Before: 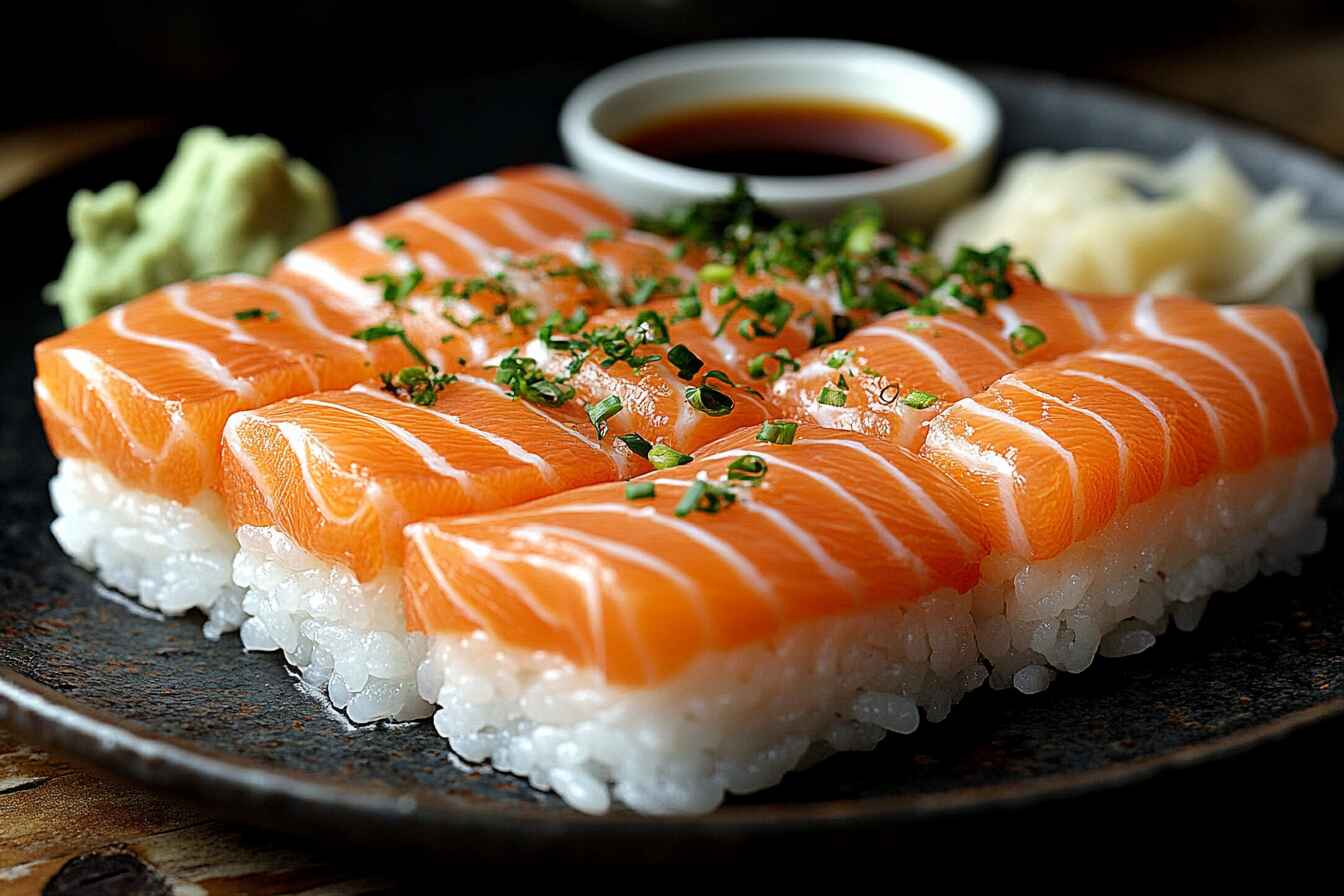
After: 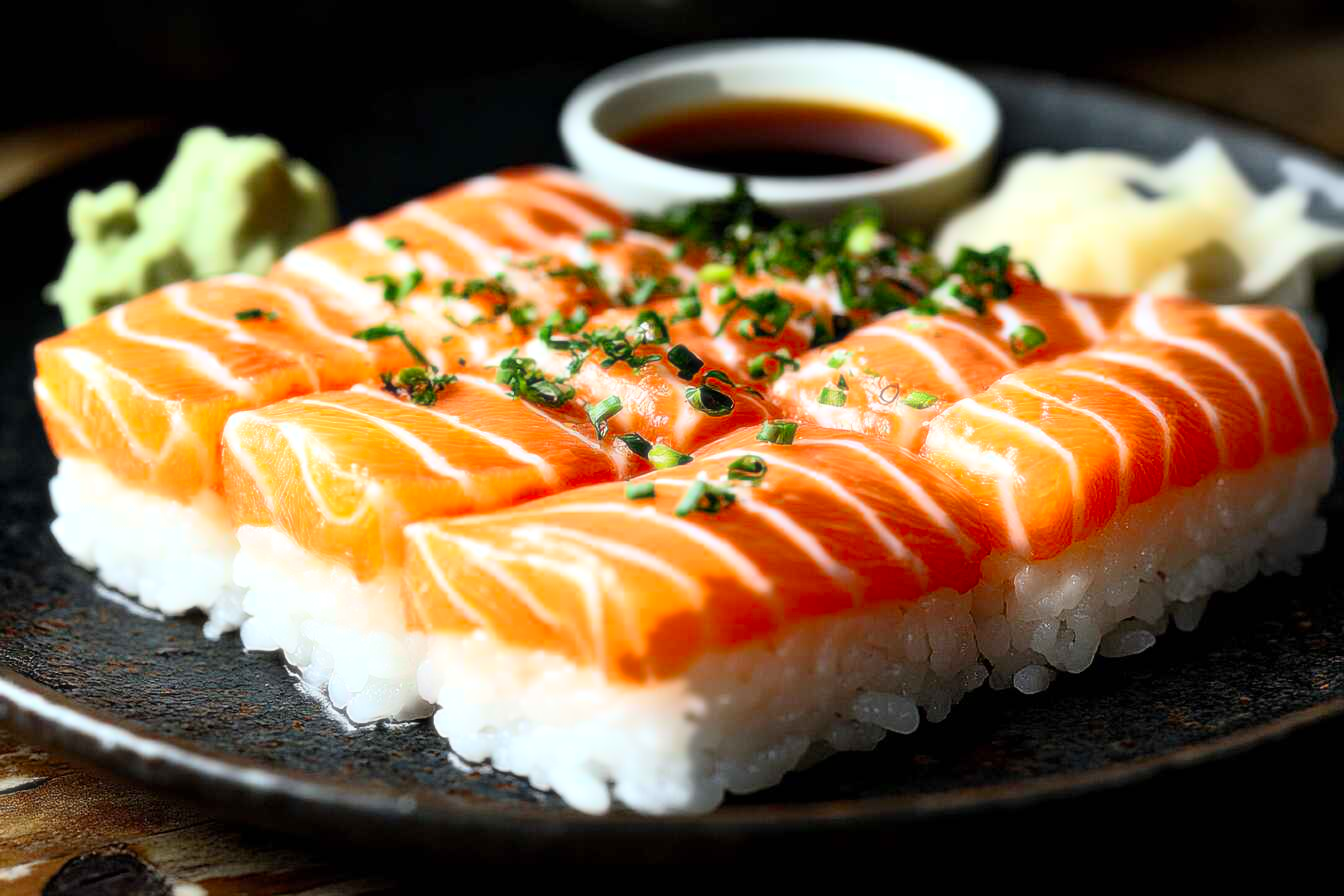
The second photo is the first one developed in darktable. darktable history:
vibrance: vibrance 100%
bloom: size 0%, threshold 54.82%, strength 8.31%
levels: mode automatic
